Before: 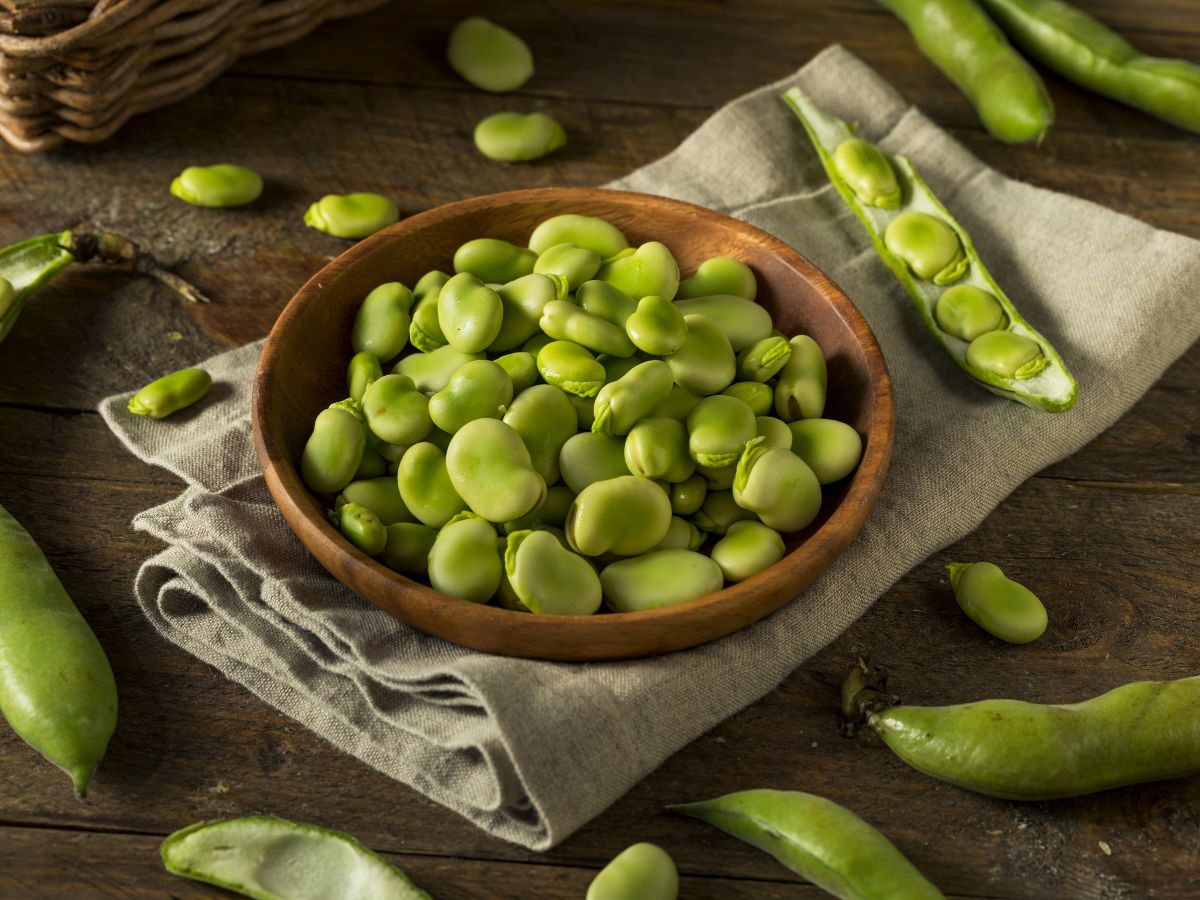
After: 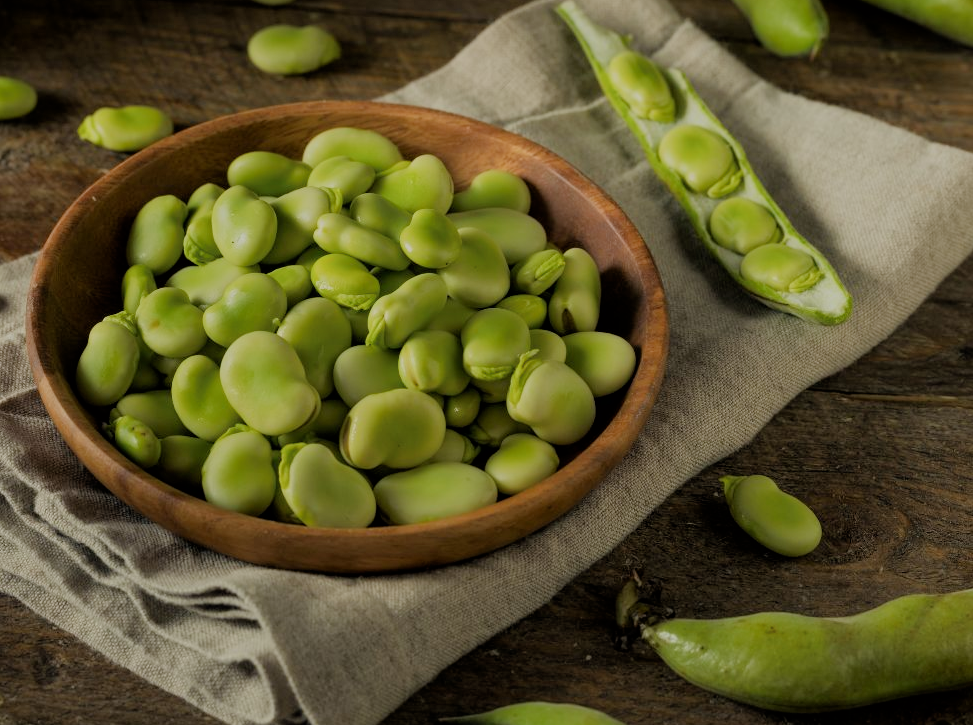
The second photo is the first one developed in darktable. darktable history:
crop: left 18.91%, top 9.746%, bottom 9.593%
filmic rgb: black relative exposure -6.54 EV, white relative exposure 4.74 EV, hardness 3.11, contrast 0.806
